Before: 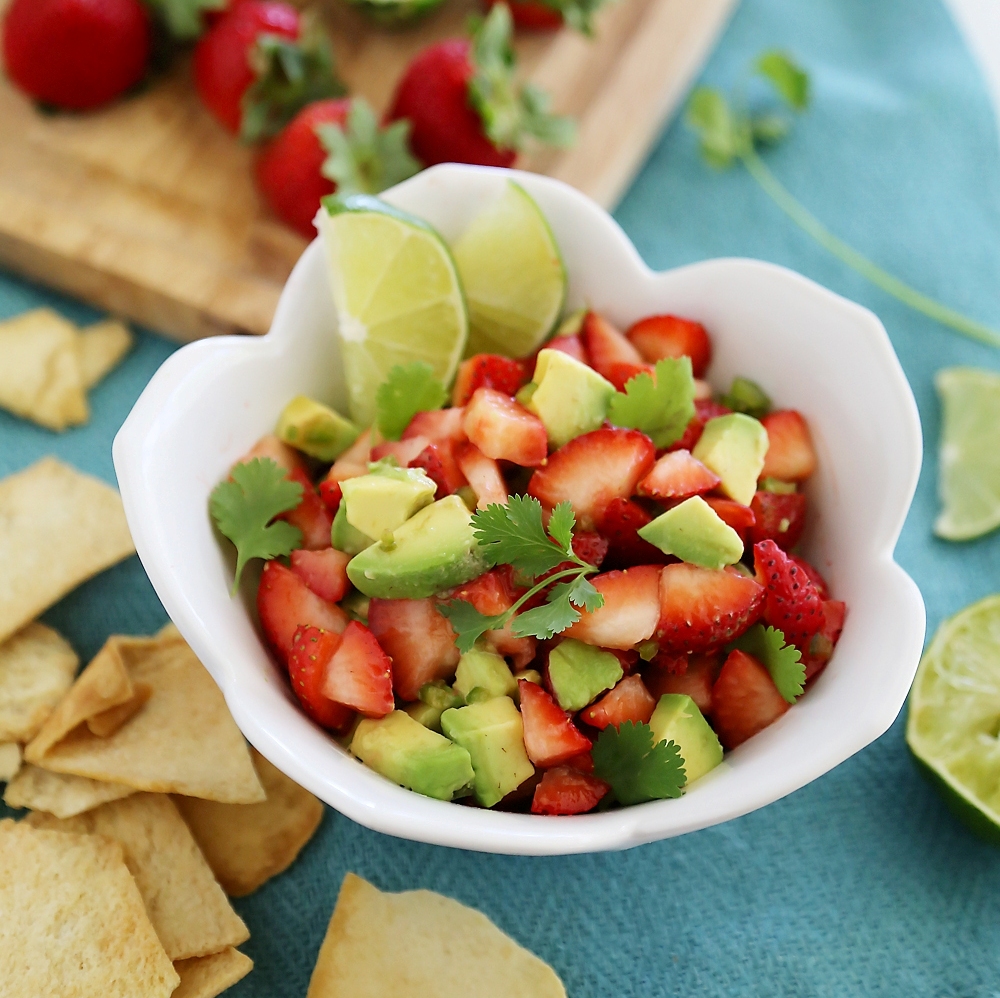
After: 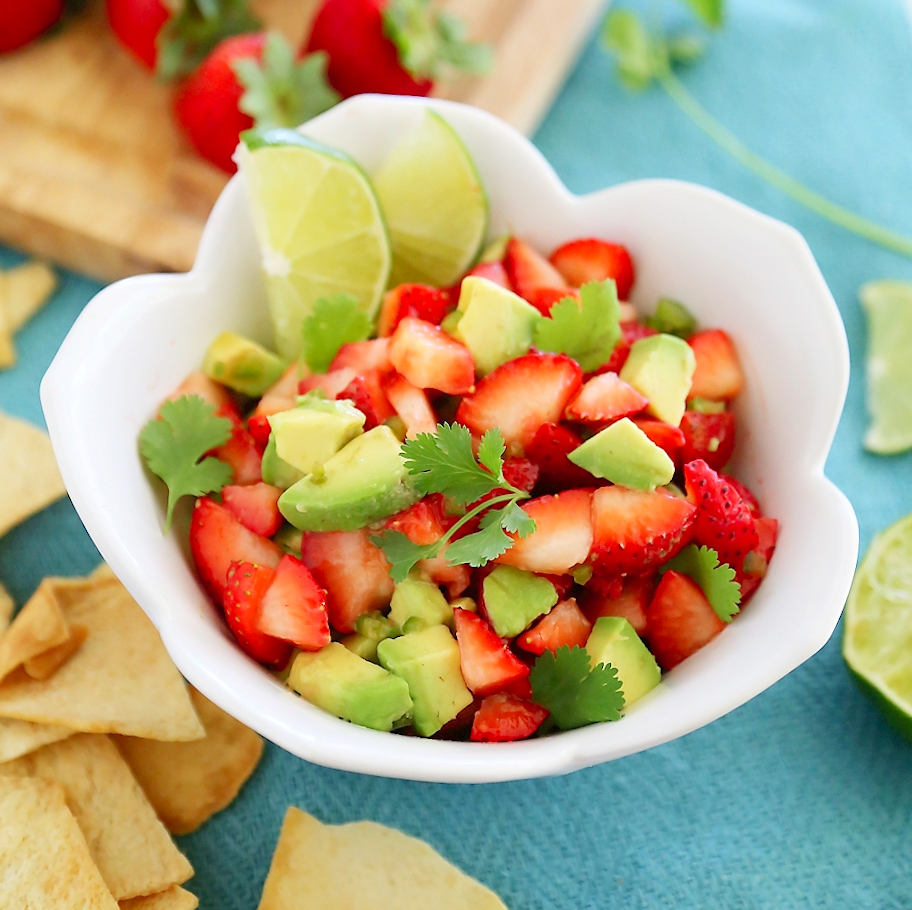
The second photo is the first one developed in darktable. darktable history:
levels: levels [0, 0.43, 0.984]
crop and rotate: angle 1.96°, left 5.673%, top 5.673%
